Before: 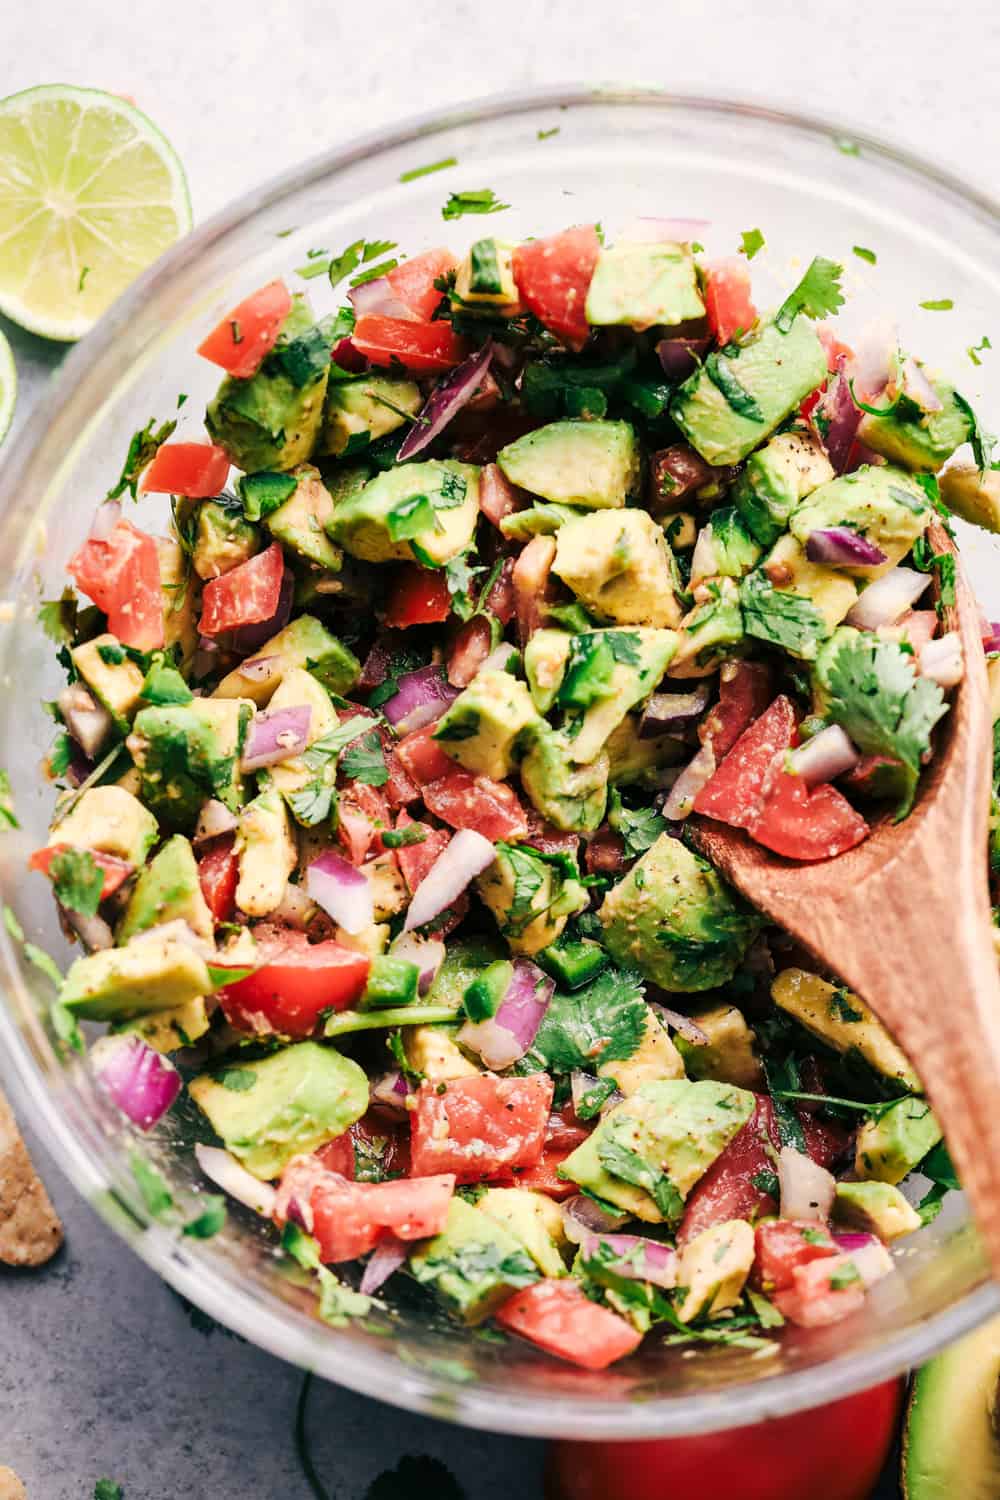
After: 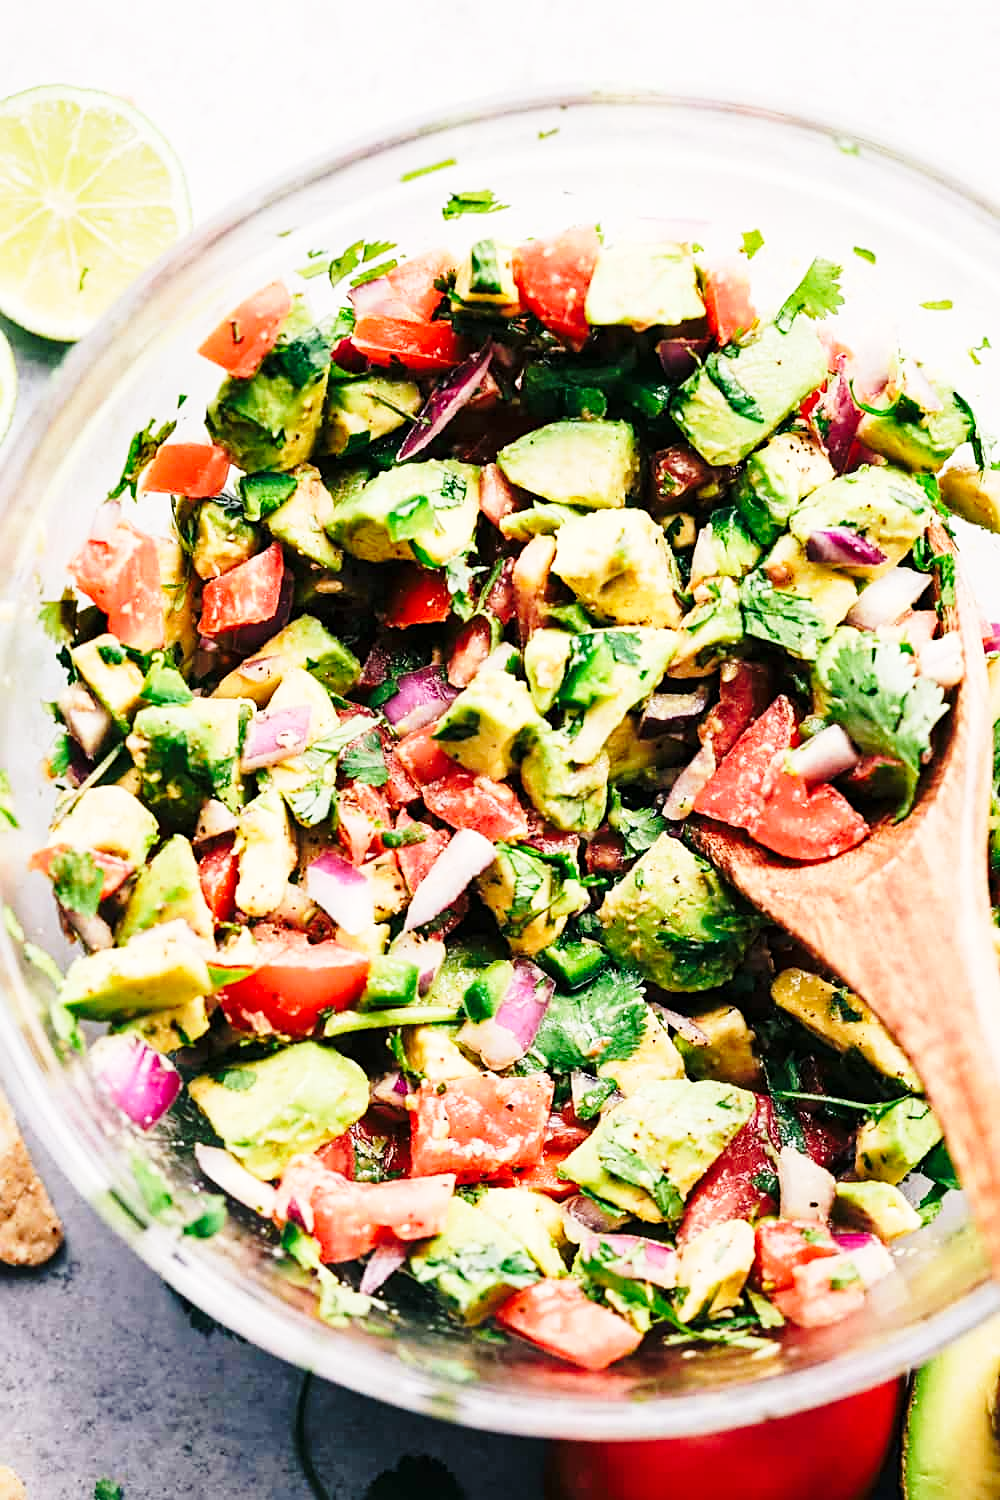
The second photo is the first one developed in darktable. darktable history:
base curve: curves: ch0 [(0, 0) (0.028, 0.03) (0.121, 0.232) (0.46, 0.748) (0.859, 0.968) (1, 1)], preserve colors none
sharpen: radius 2.523, amount 0.341
